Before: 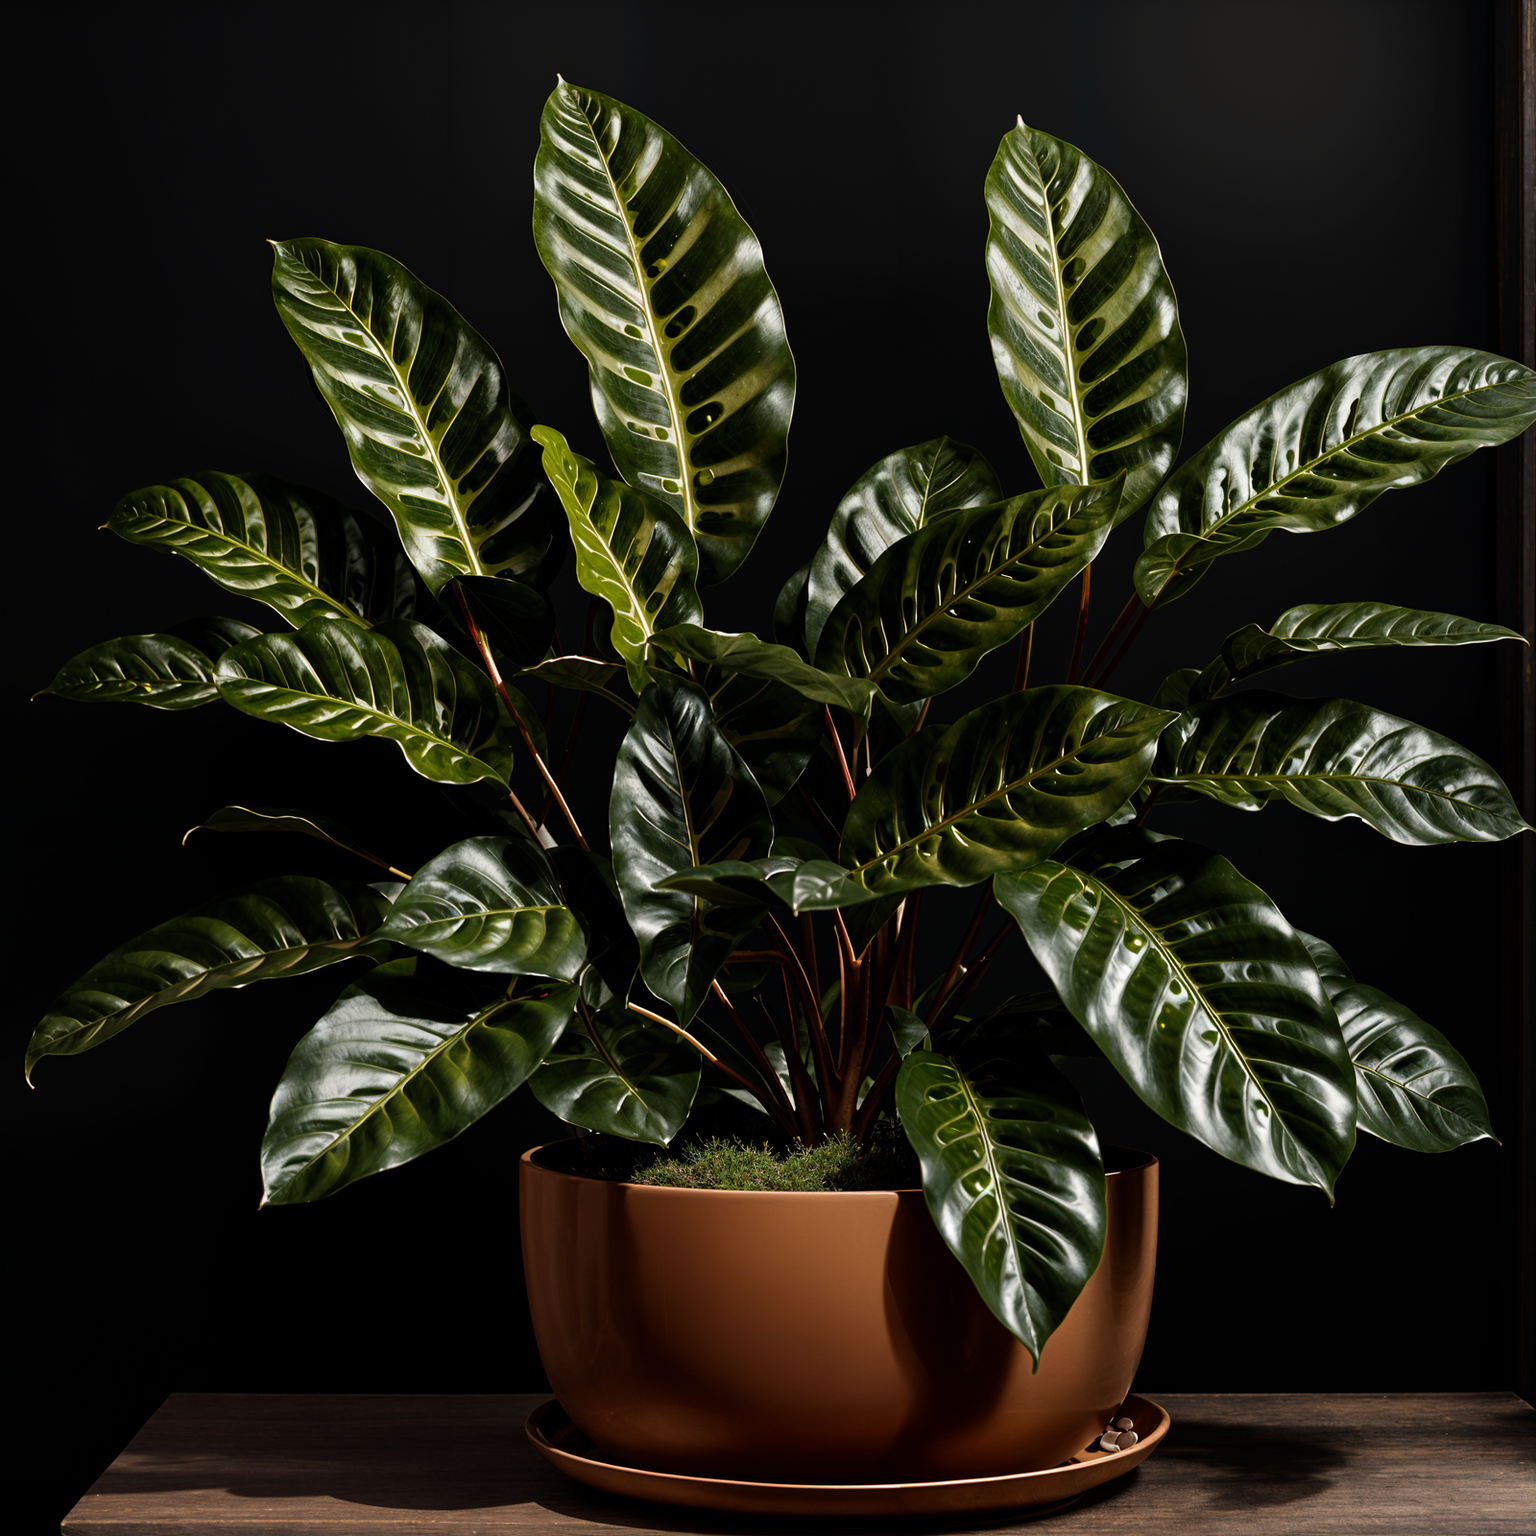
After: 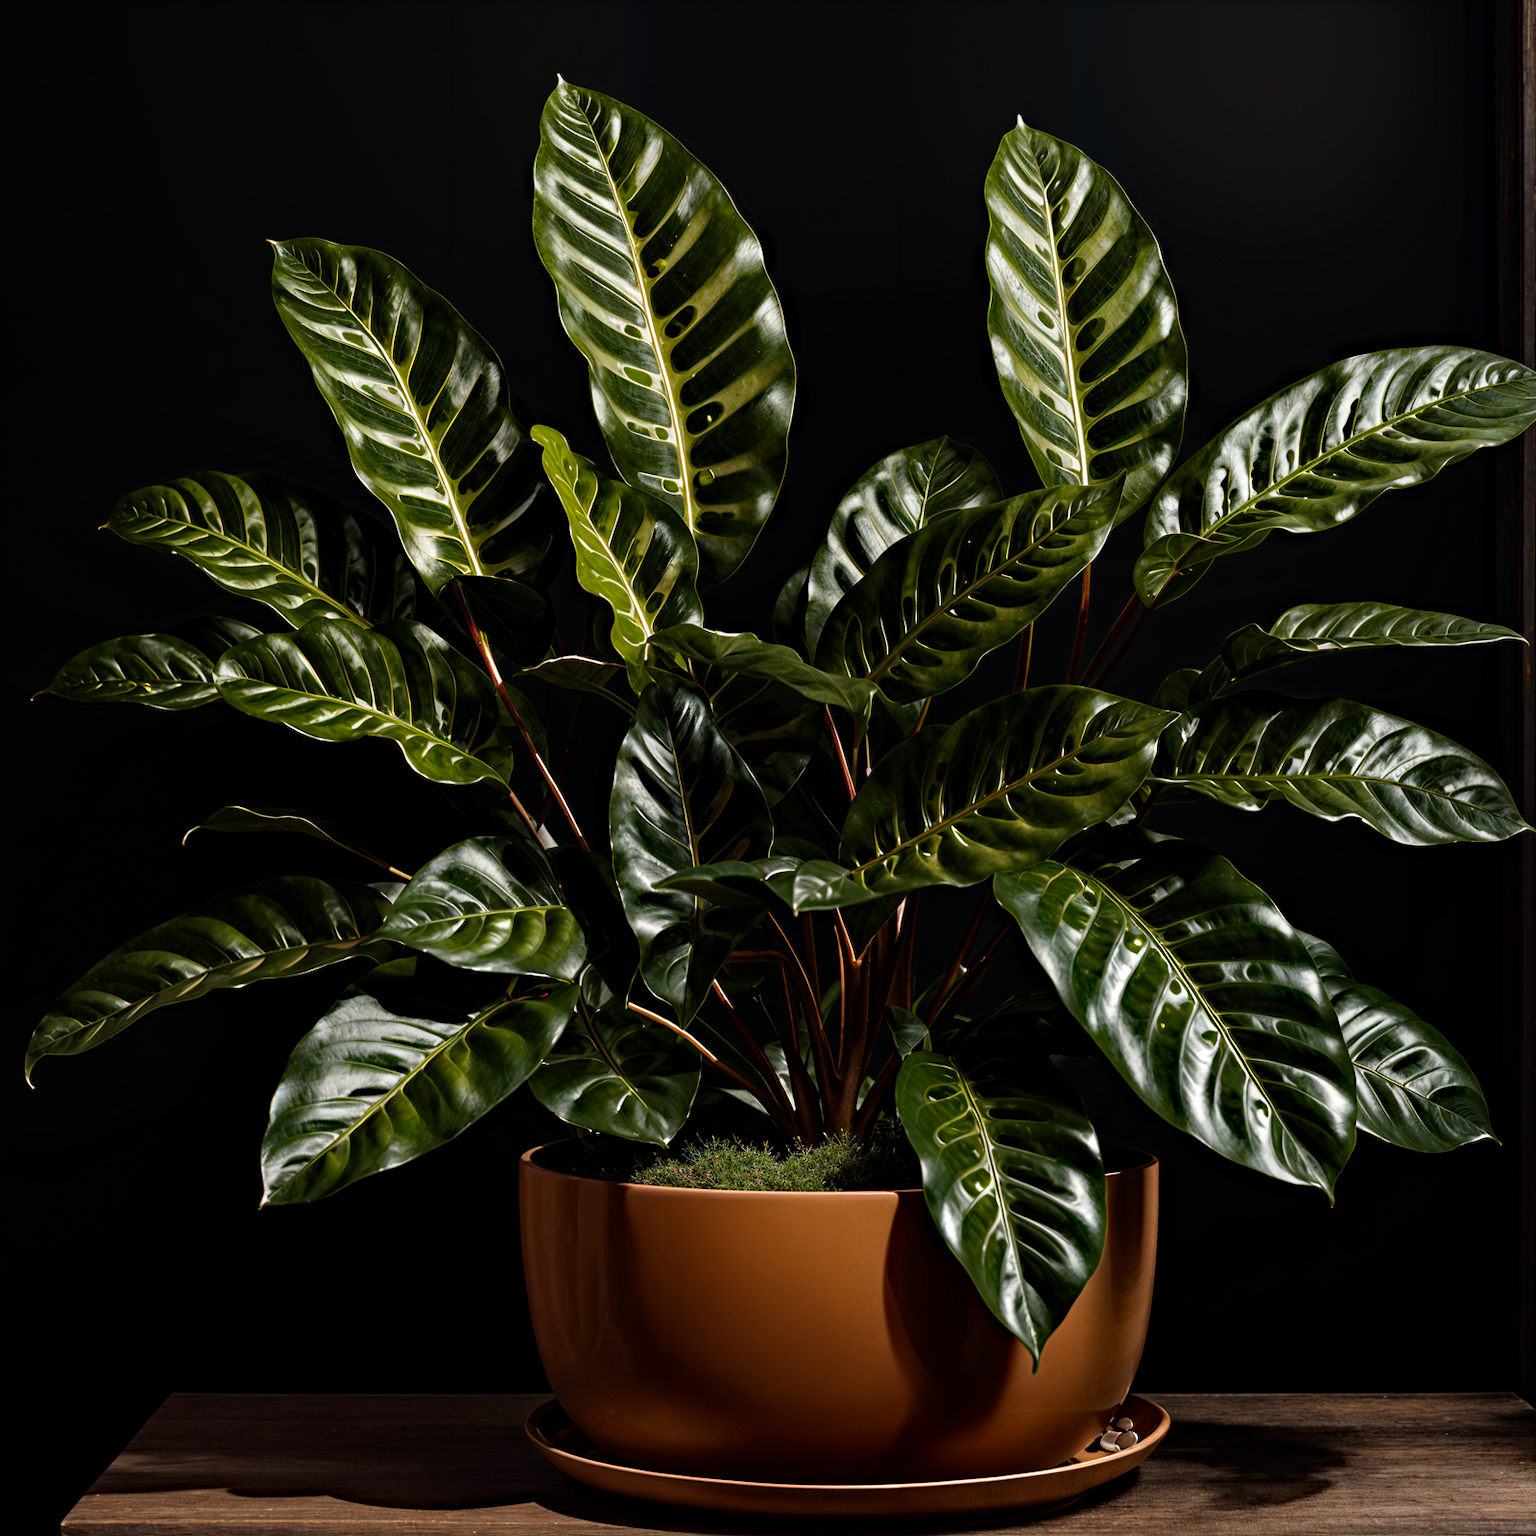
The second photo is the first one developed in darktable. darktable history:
exposure: exposure 0.128 EV, compensate highlight preservation false
haze removal: strength 0.53, distance 0.925, compatibility mode true, adaptive false
